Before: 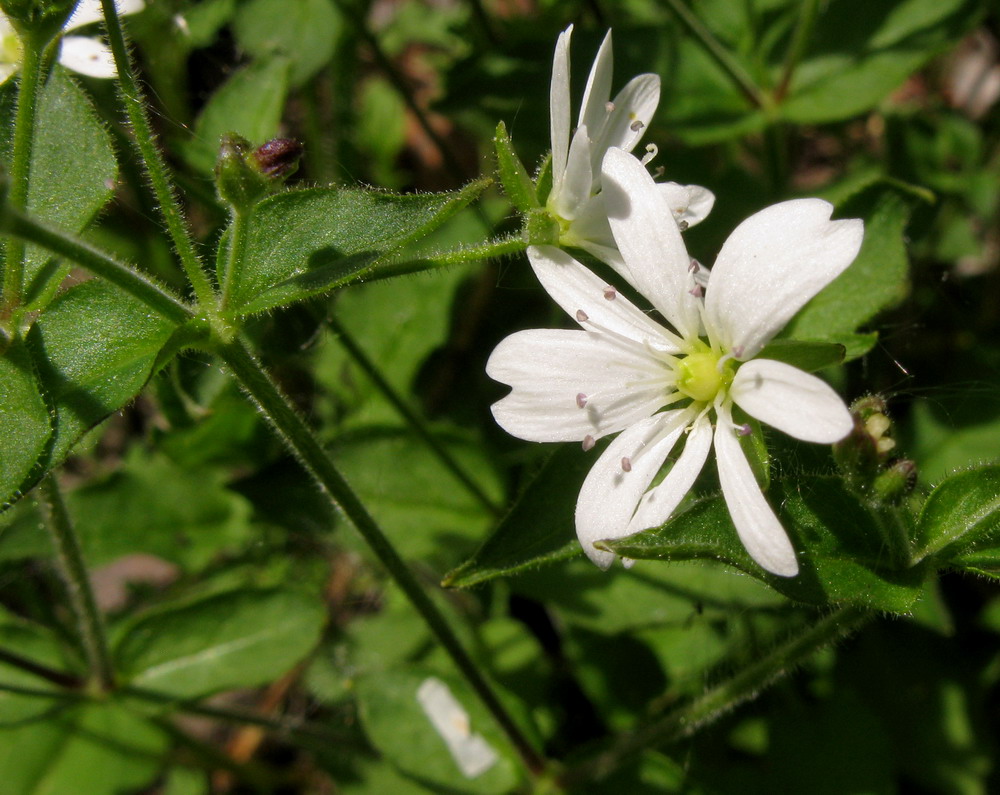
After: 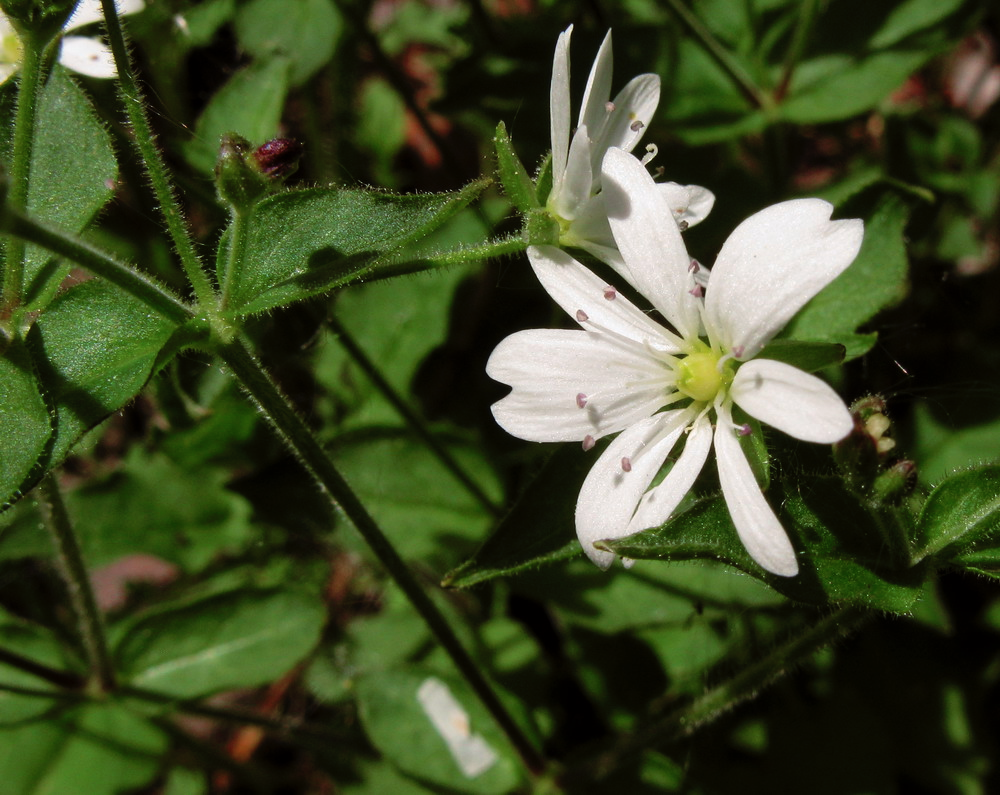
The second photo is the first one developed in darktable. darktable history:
tone curve: curves: ch0 [(0, 0) (0.003, 0.001) (0.011, 0.004) (0.025, 0.011) (0.044, 0.021) (0.069, 0.028) (0.1, 0.036) (0.136, 0.051) (0.177, 0.085) (0.224, 0.127) (0.277, 0.193) (0.335, 0.266) (0.399, 0.338) (0.468, 0.419) (0.543, 0.504) (0.623, 0.593) (0.709, 0.689) (0.801, 0.784) (0.898, 0.888) (1, 1)], preserve colors none
color look up table: target L [94.63, 93.05, 90.49, 89.97, 84.77, 77.18, 76.59, 59.73, 55.42, 47.46, 12.61, 200.45, 87.15, 78.12, 64.5, 57.64, 55.6, 52.32, 56.54, 45.54, 42.52, 35.99, 29.41, 24.44, 28.76, 0.327, 93.05, 80.15, 68.96, 61.74, 59.12, 57.05, 57.62, 47.54, 50.77, 38.45, 44.78, 39.9, 37.8, 31.44, 26.81, 17.56, 13.76, 90.51, 79.36, 78.85, 61.72, 49.35, 29.6], target a [-20.48, -30.95, -56.96, -60.62, -57.58, -49.4, -63.9, -41.42, -14.66, -38.89, -9.987, 0, 1.937, 18.19, 45.99, 8.678, 71.73, 58.84, 73.68, 44.07, 33.57, 46.47, 6.519, 19.32, 37.81, 1.08, -0.343, 31.19, 1.961, 74.88, 80.49, 41.85, 75.99, 56.72, 2.667, 36.4, -0.625, 55.33, 49.68, -0.63, 30.24, 24.55, 27.95, -42.37, -37.82, -45.21, -13.48, -20.1, -2.214], target b [6.55, 54.1, 28.55, 71.44, 16.75, 21.16, 60.27, 16.93, 20.16, 35.37, 16.21, 0, 76.78, 34.35, 38.78, 1.064, 18.81, 50.84, 53.88, 7.029, 32.85, 37.06, 24.69, 15.29, 28.98, 0.508, -0.123, -7.509, -29.58, -15.8, -33.65, -26.91, 15.24, -44.83, -55.27, -72.31, -43.06, -34.09, 0.875, 0.916, -34.89, -10.99, -42.39, -5.788, -21.08, -4.365, -9.42, -17.21, -24.12], num patches 49
